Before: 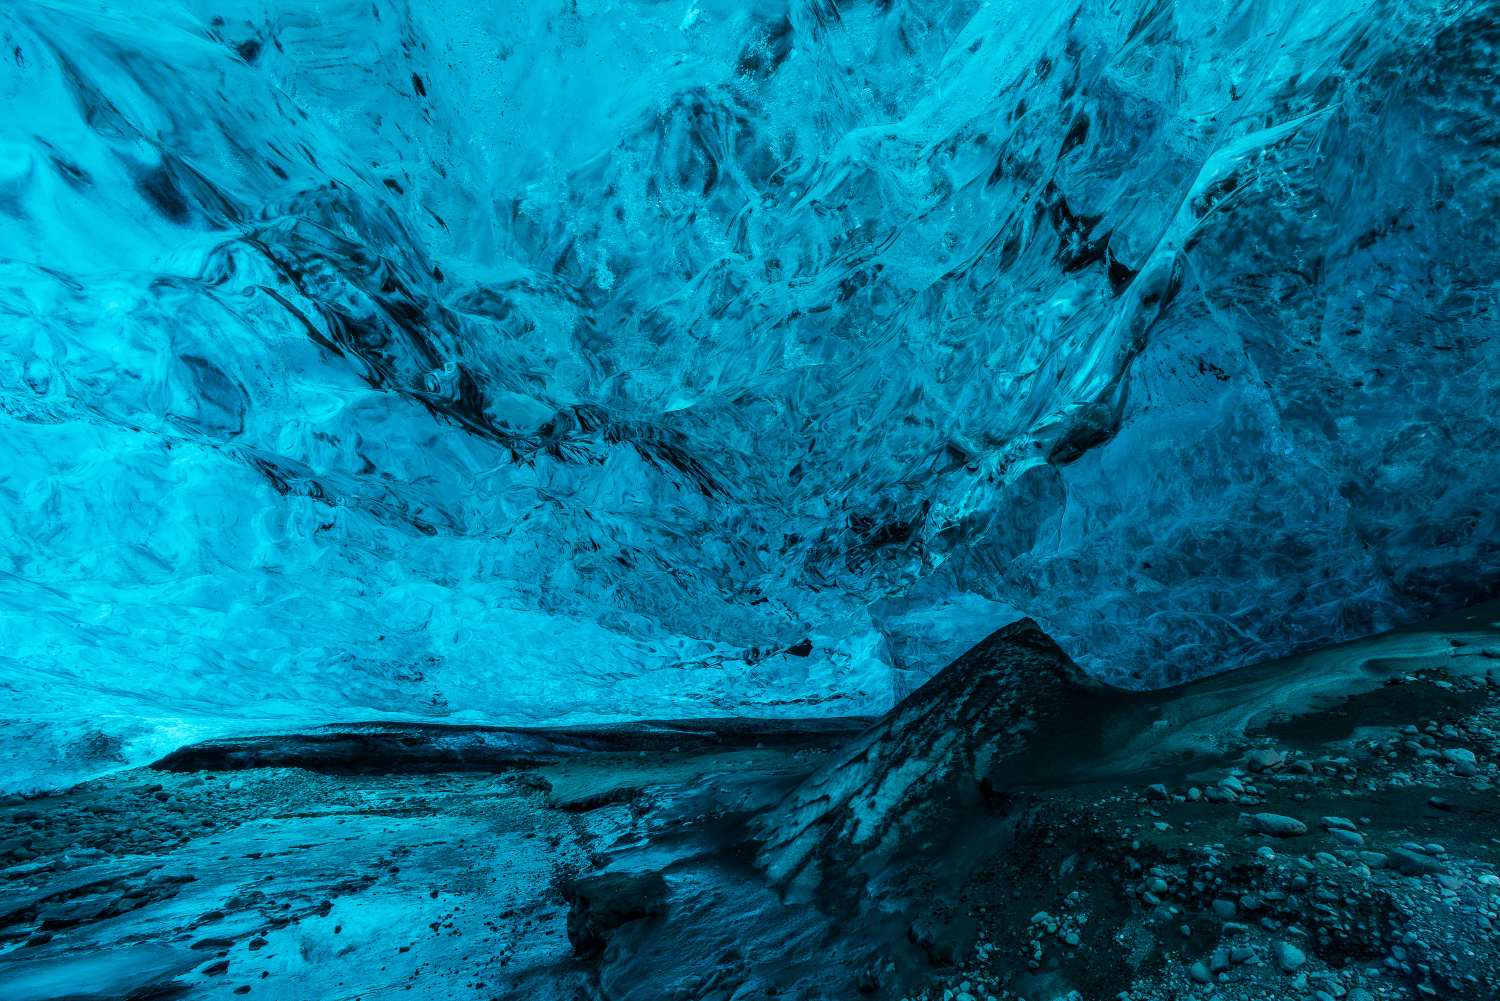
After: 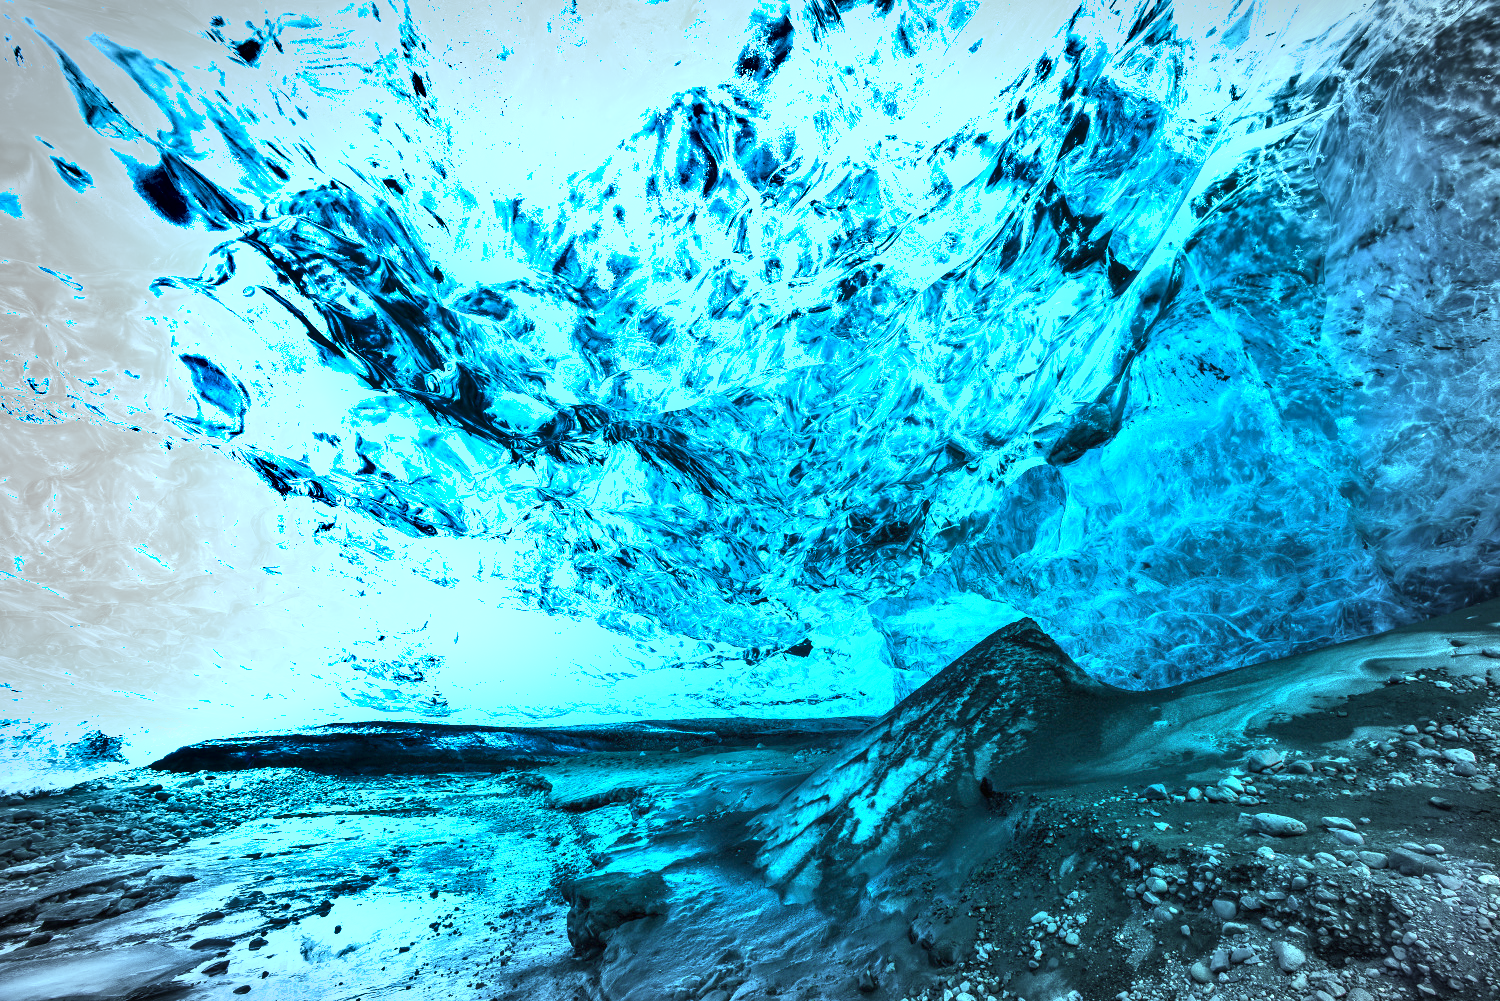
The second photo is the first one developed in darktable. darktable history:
exposure: black level correction 0, exposure 2.138 EV, compensate exposure bias true, compensate highlight preservation false
vignetting: automatic ratio true
white balance: red 0.978, blue 0.999
shadows and highlights: soften with gaussian
